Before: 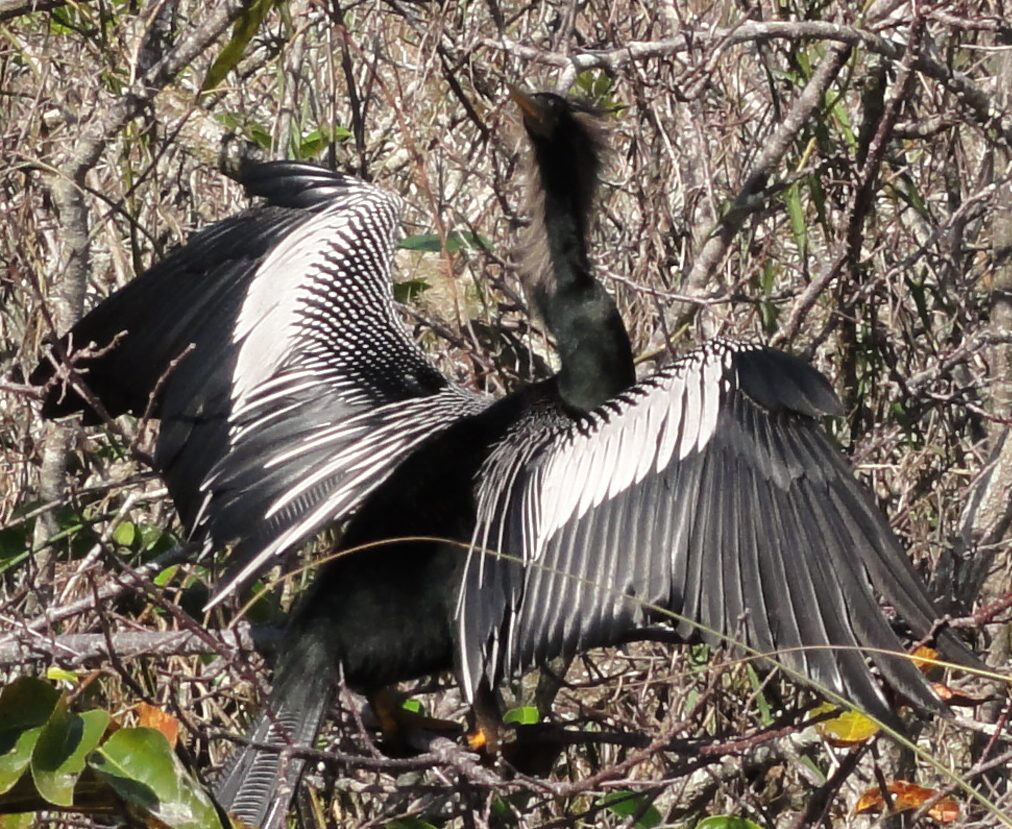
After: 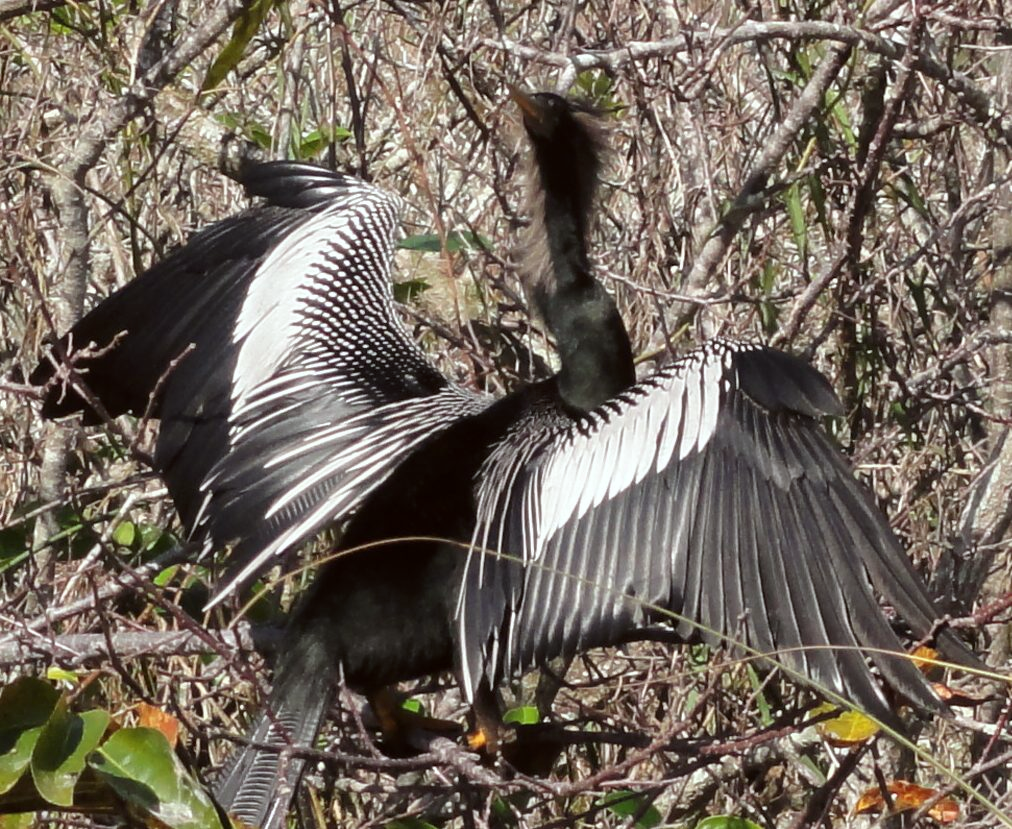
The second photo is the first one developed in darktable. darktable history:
color correction: highlights a* -2.73, highlights b* -2.09, shadows a* 2.41, shadows b* 2.73
